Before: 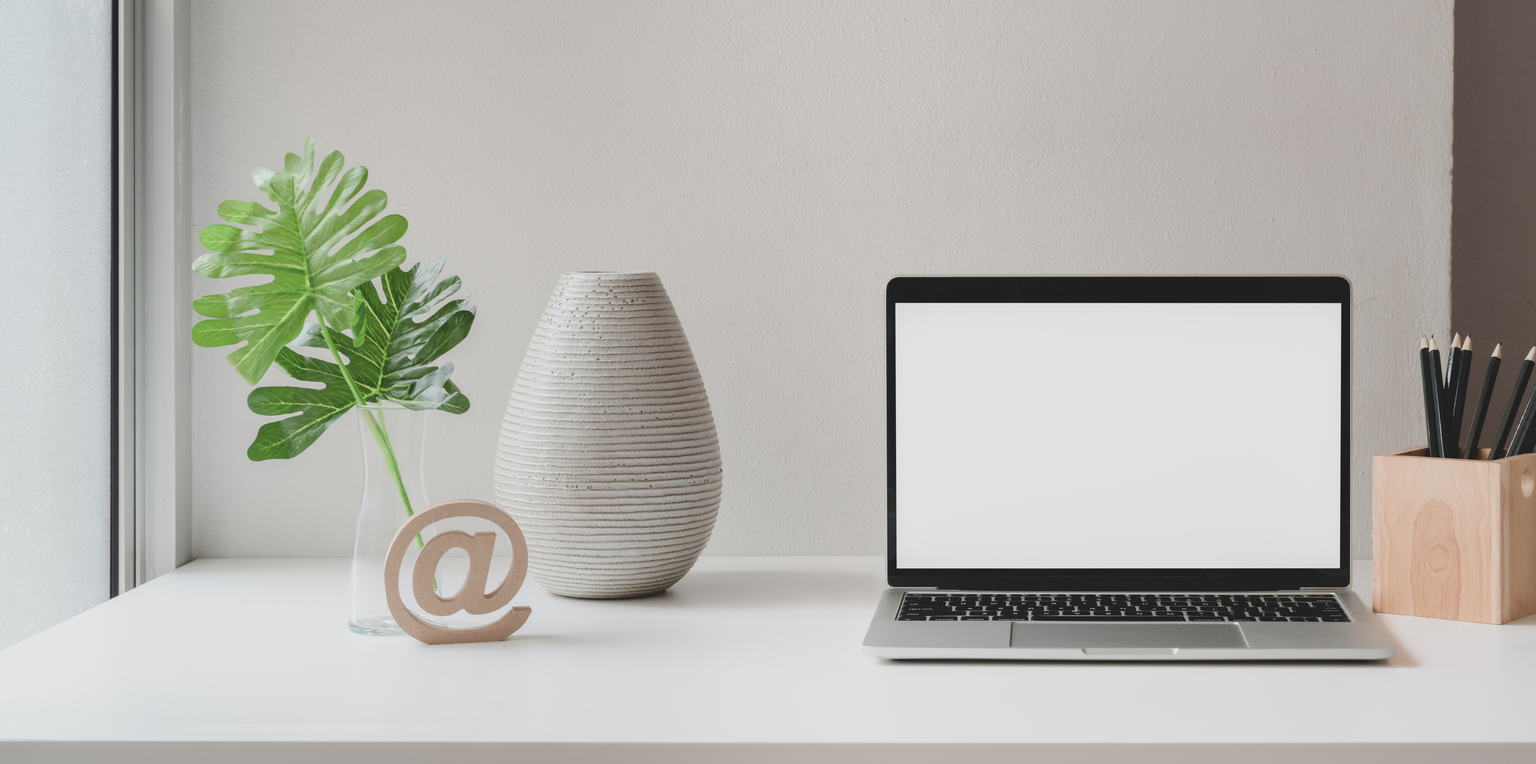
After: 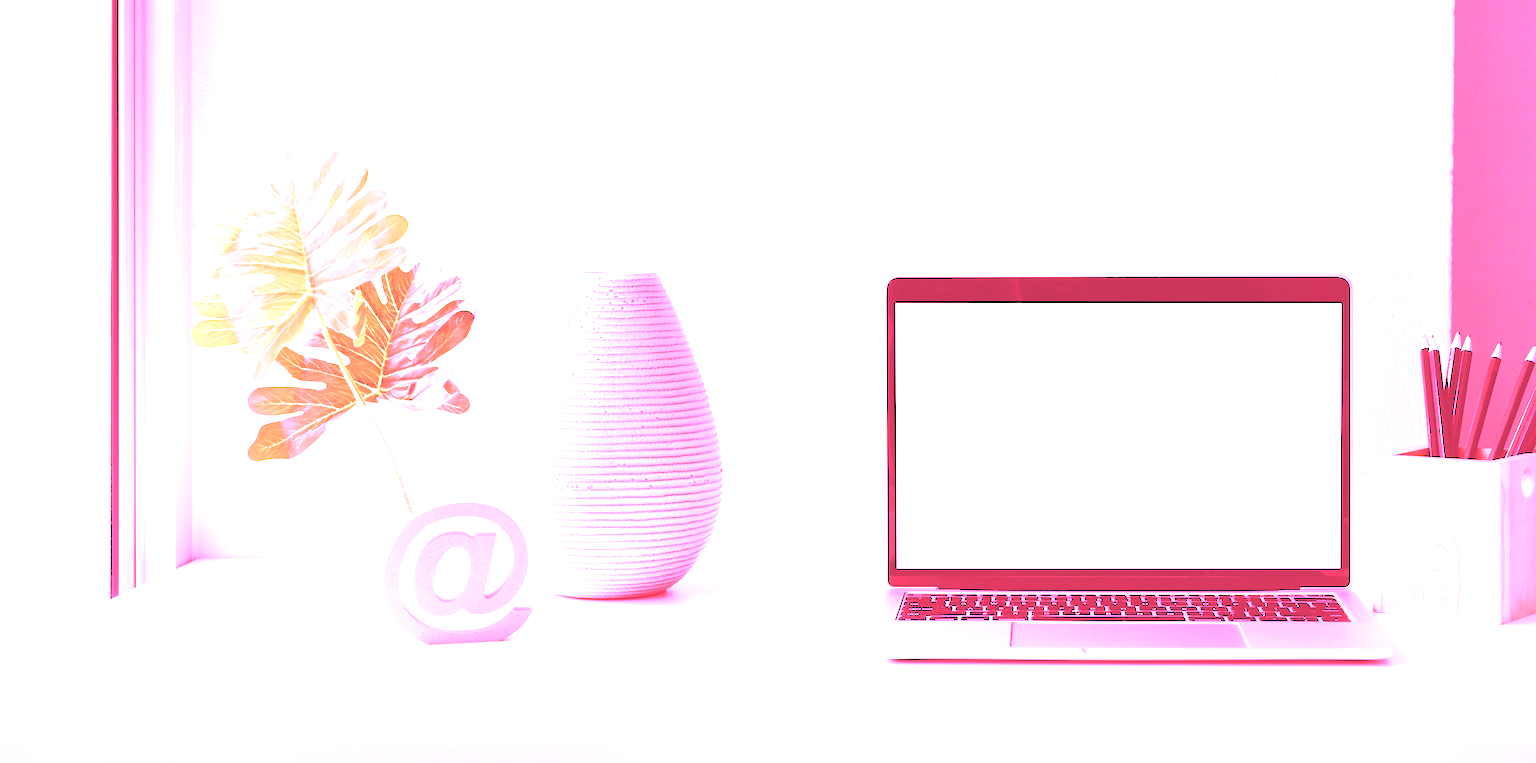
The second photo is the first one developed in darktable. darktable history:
exposure: black level correction 0, exposure 1.4 EV, compensate highlight preservation false
white balance: red 4.26, blue 1.802
